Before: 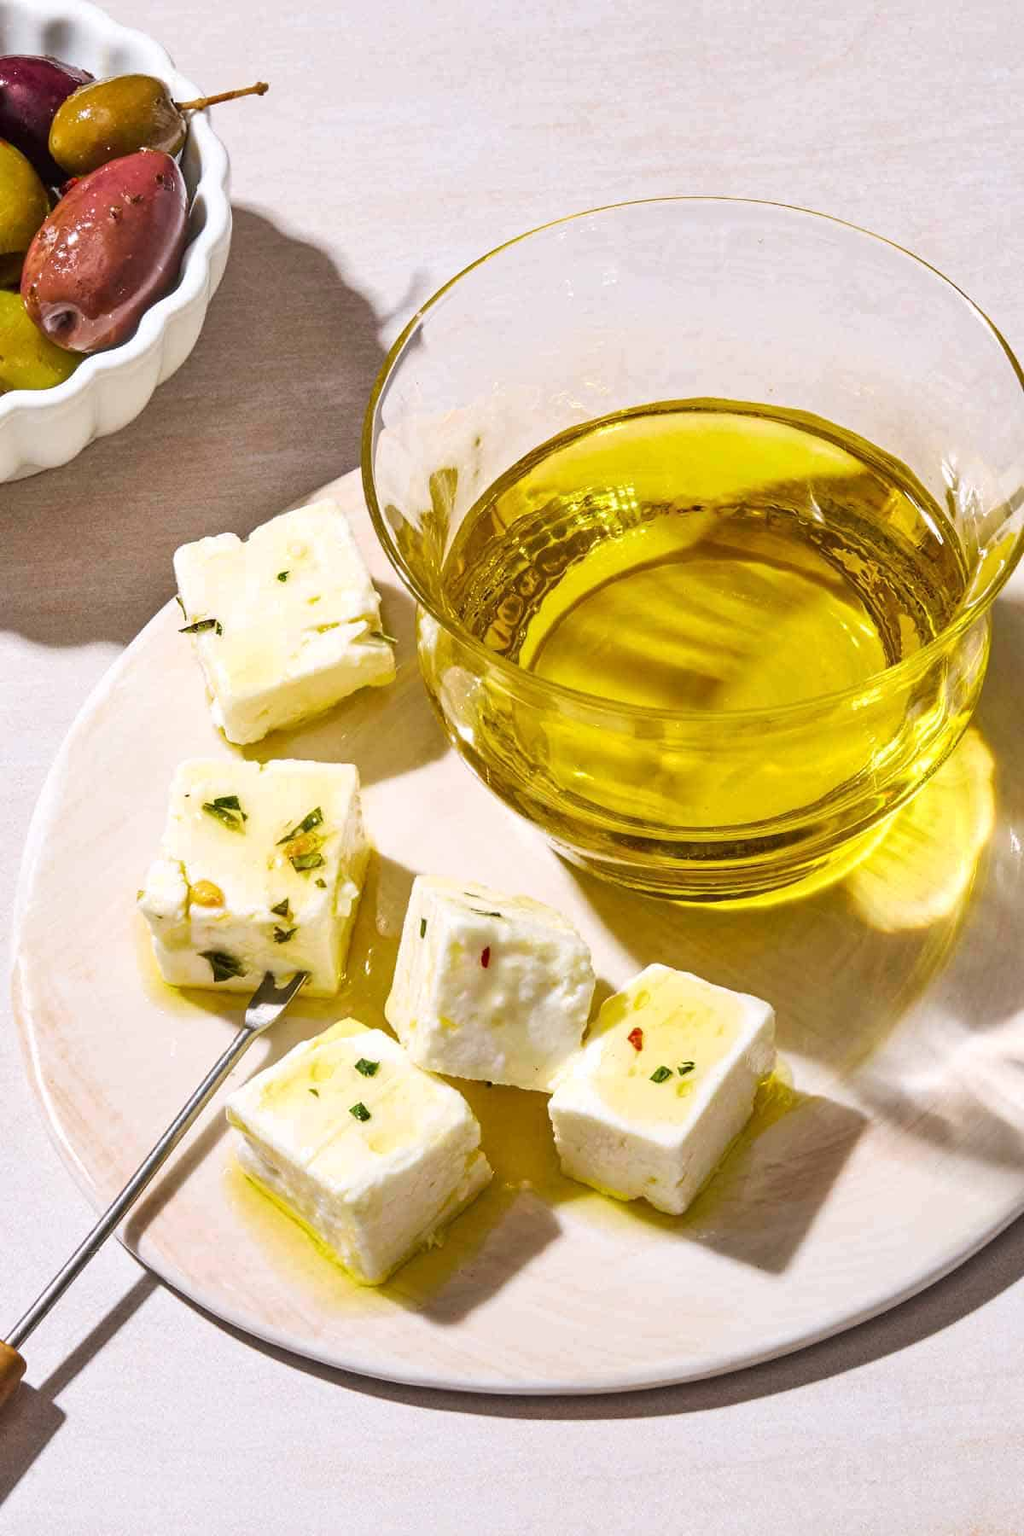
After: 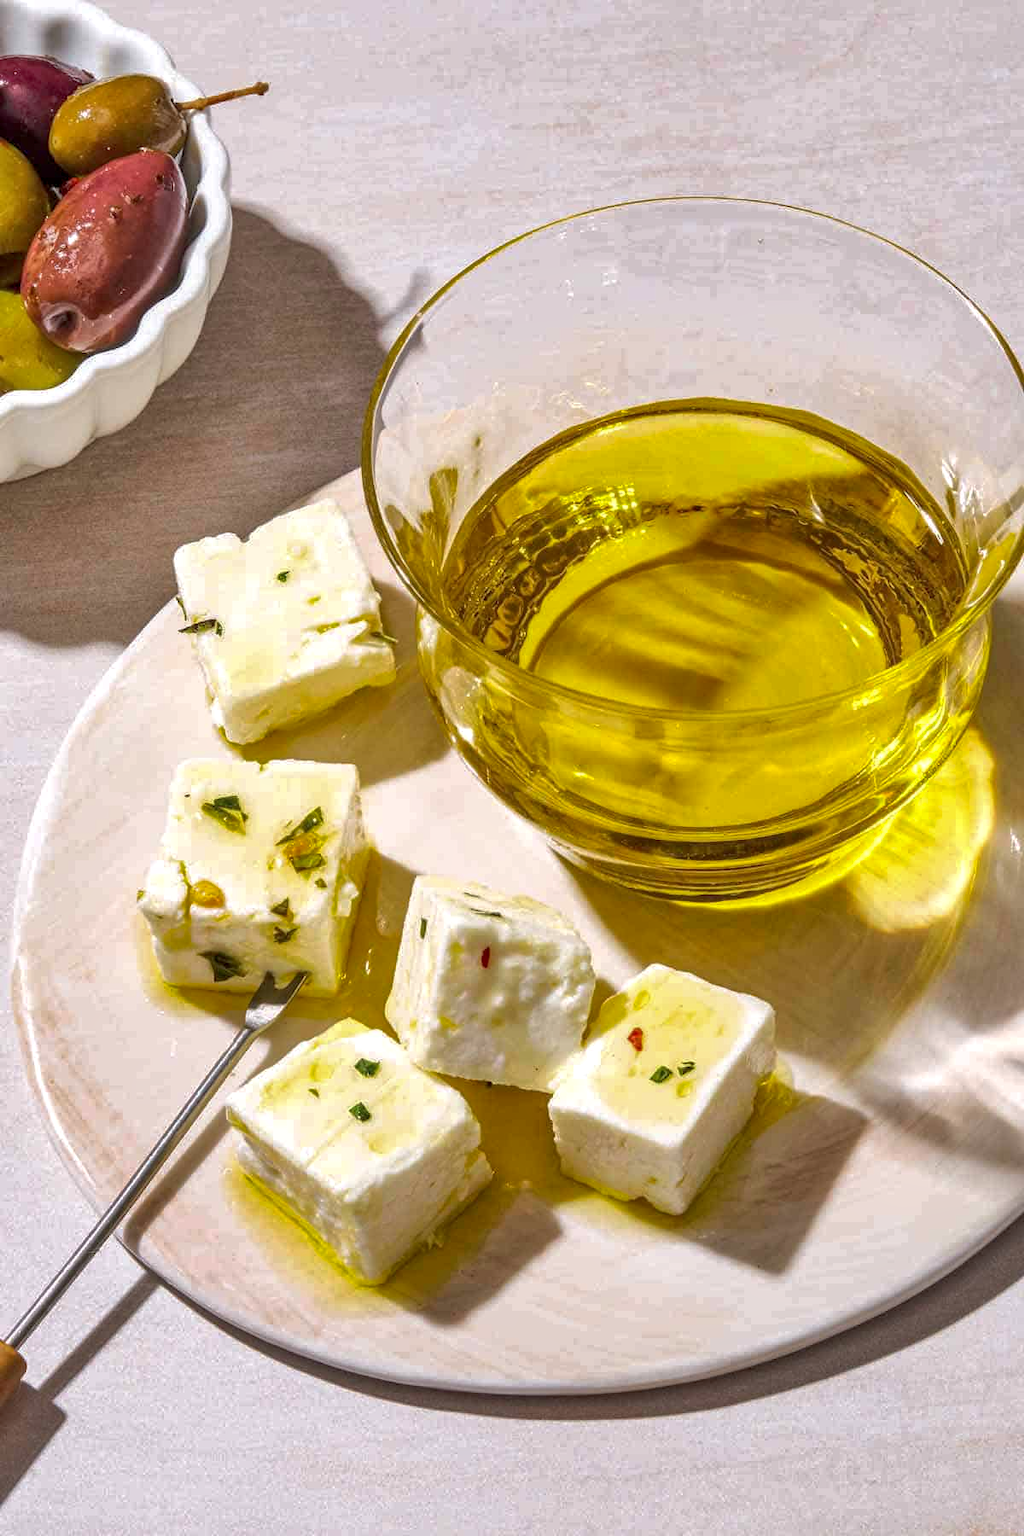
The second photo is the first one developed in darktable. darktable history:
tone equalizer: edges refinement/feathering 500, mask exposure compensation -1.57 EV, preserve details no
shadows and highlights: on, module defaults
levels: levels [0, 0.51, 1]
local contrast: on, module defaults
